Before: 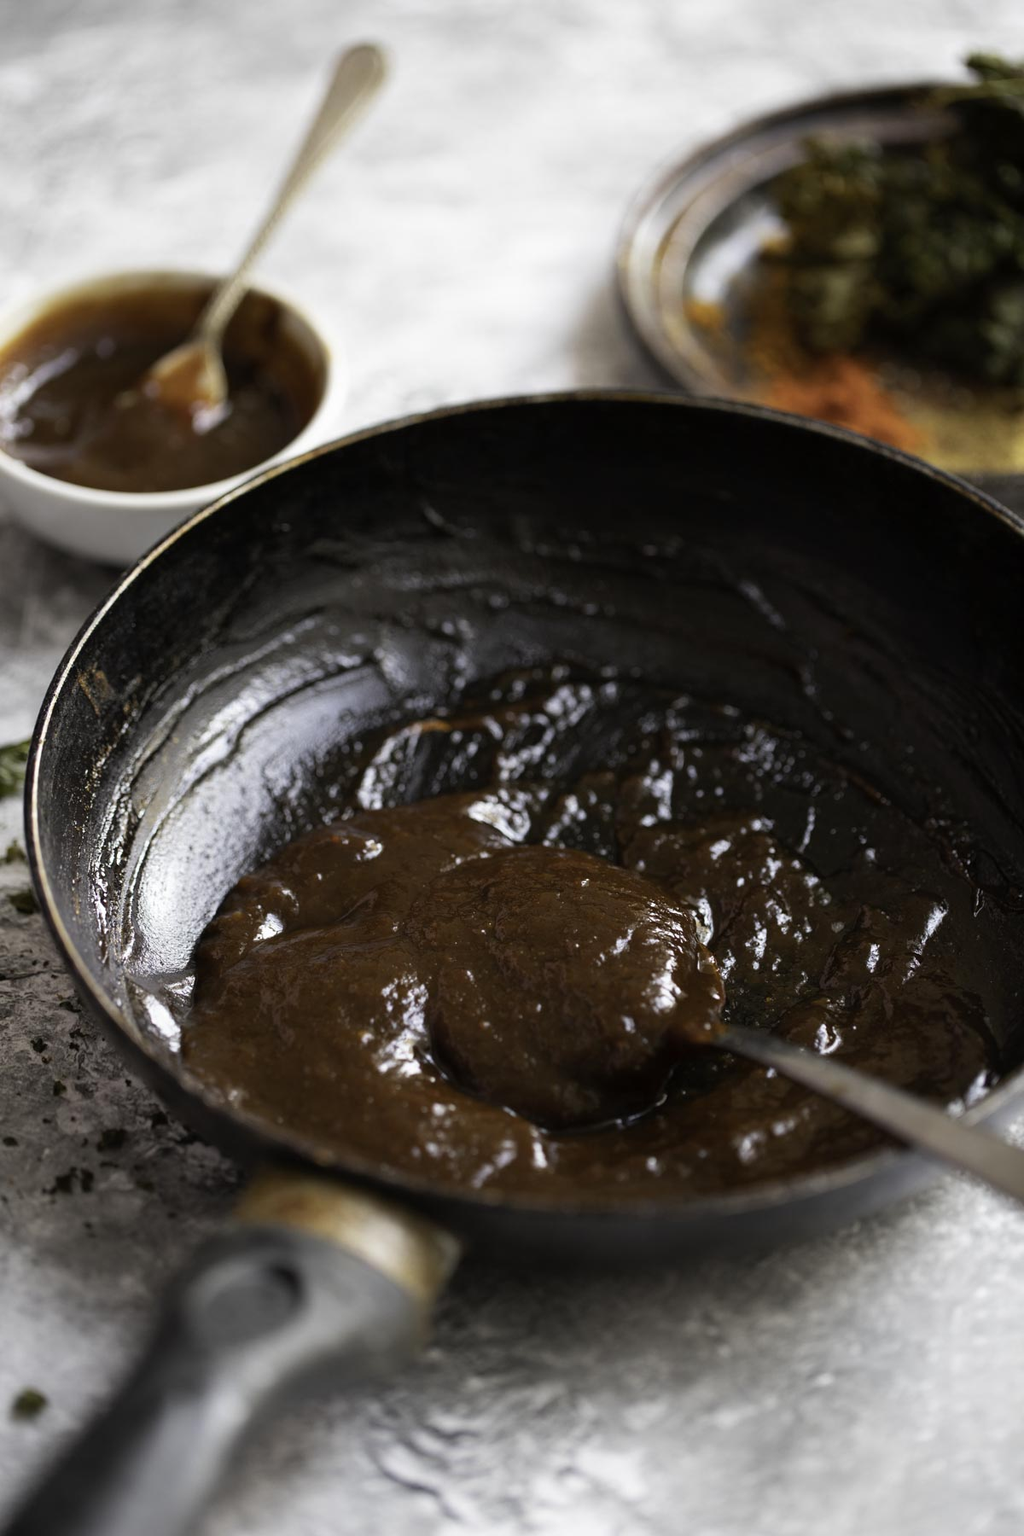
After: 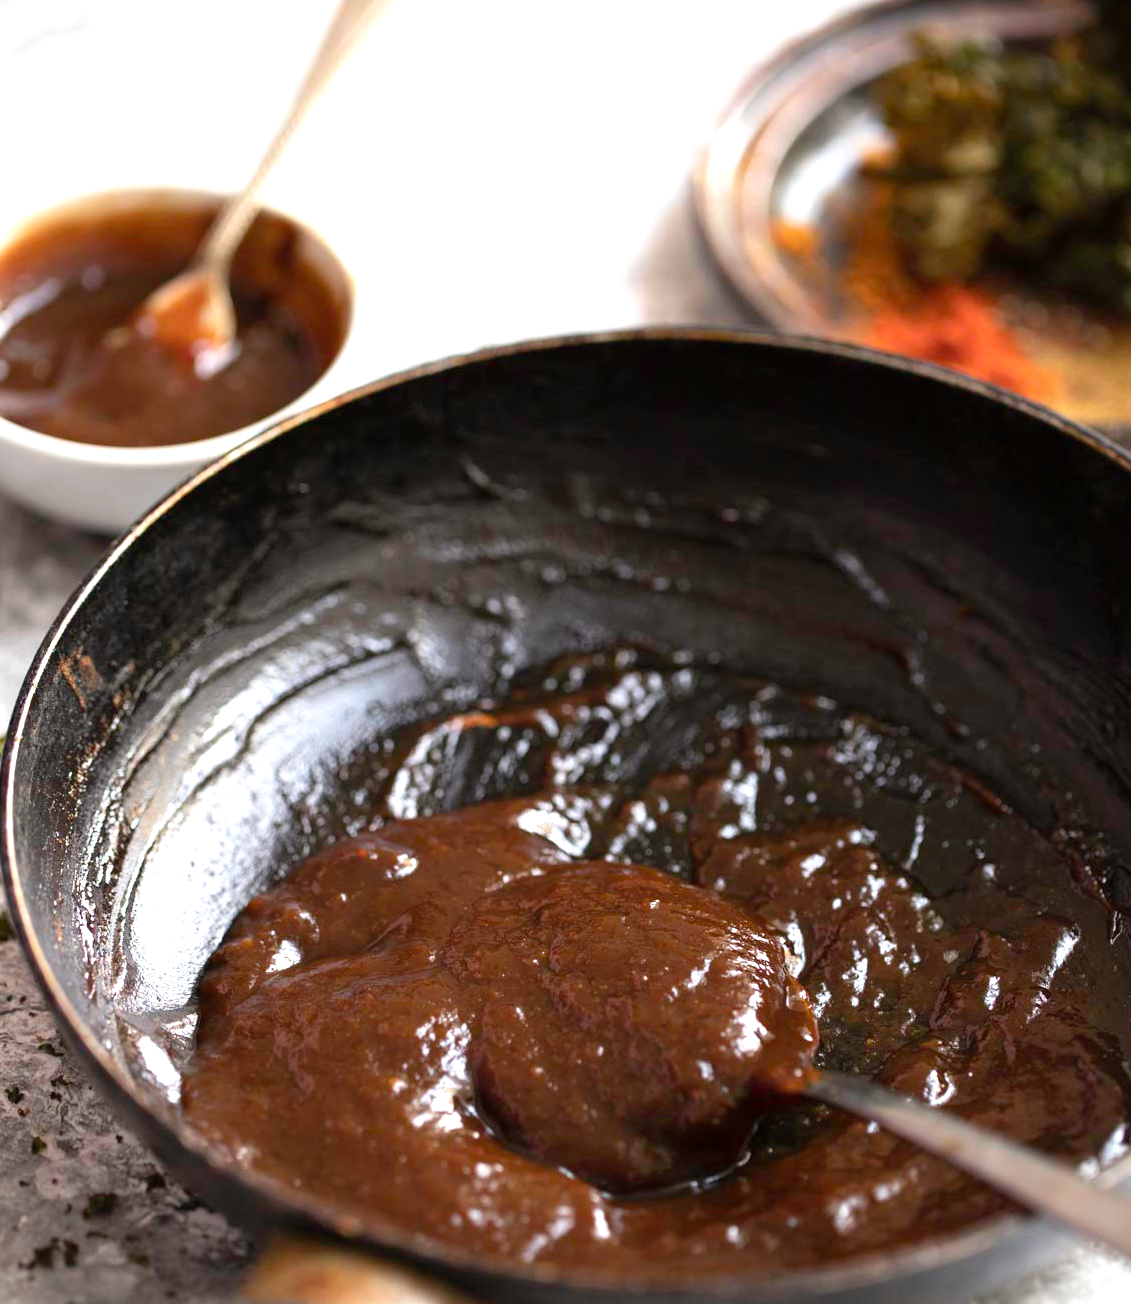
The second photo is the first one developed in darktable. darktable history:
color correction: highlights b* 0.066
exposure: black level correction 0, exposure 0.699 EV, compensate exposure bias true, compensate highlight preservation false
crop: left 2.585%, top 7.254%, right 3.086%, bottom 20.267%
